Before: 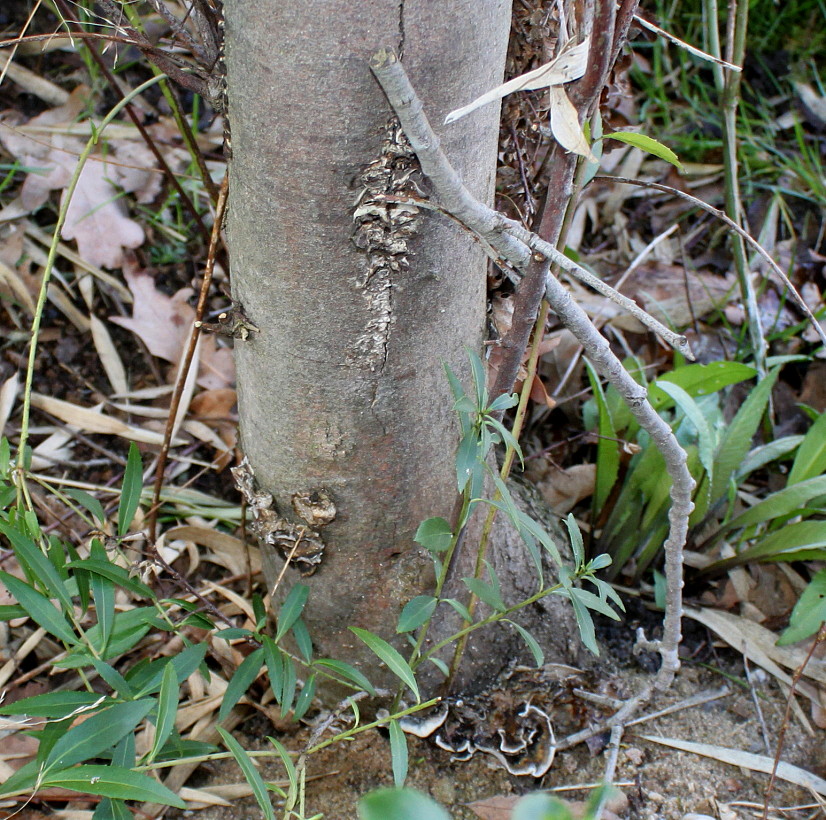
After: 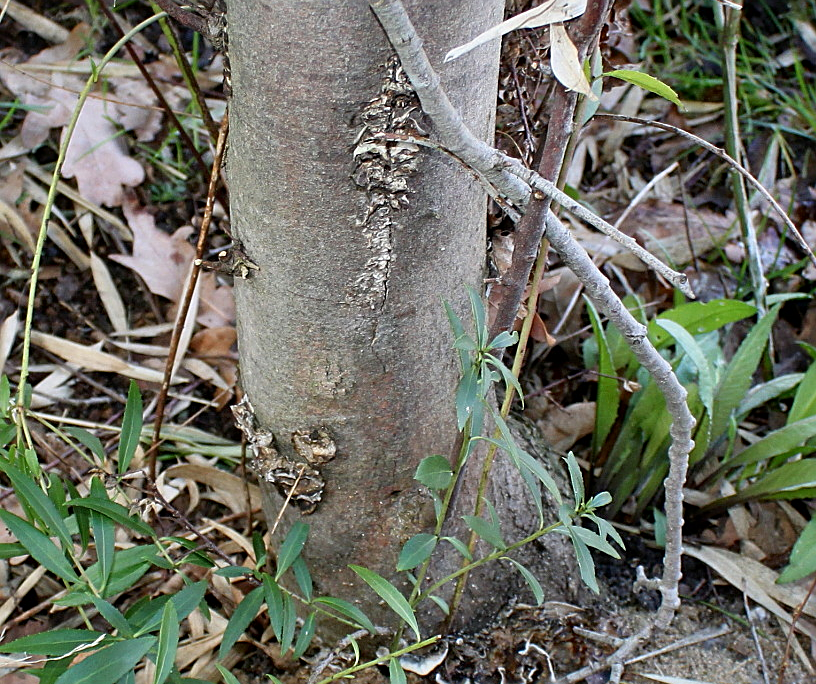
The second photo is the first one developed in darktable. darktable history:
shadows and highlights: shadows -30, highlights 30
crop: top 7.625%, bottom 8.027%
sharpen: radius 1.967
